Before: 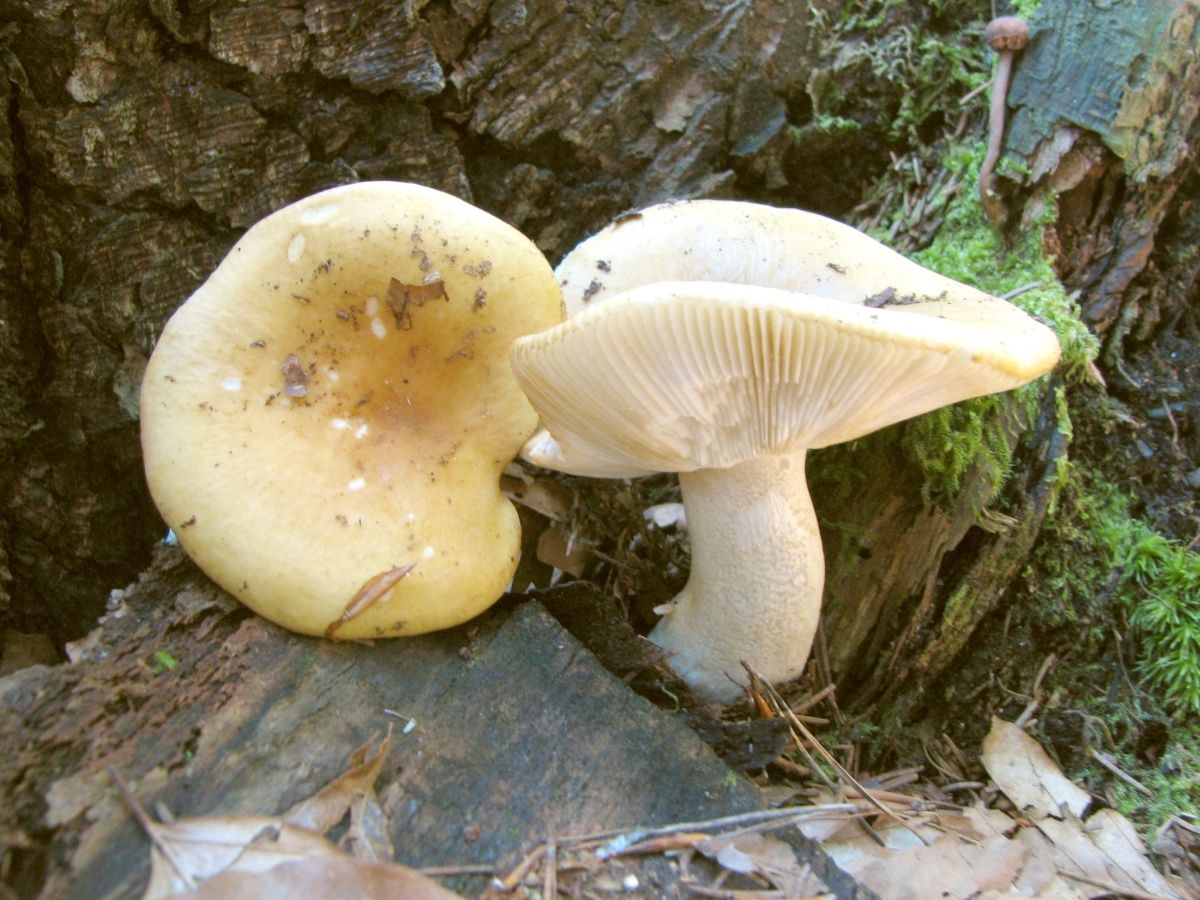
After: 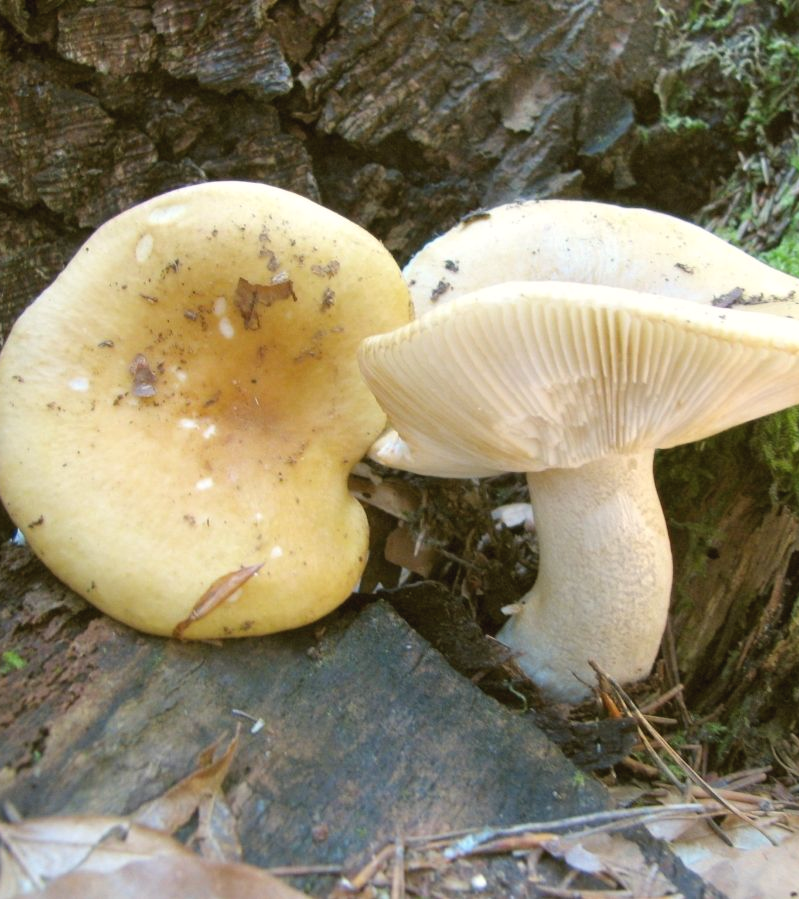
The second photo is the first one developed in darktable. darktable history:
crop and rotate: left 12.673%, right 20.66%
color correction: highlights a* 0.207, highlights b* 2.7, shadows a* -0.874, shadows b* -4.78
